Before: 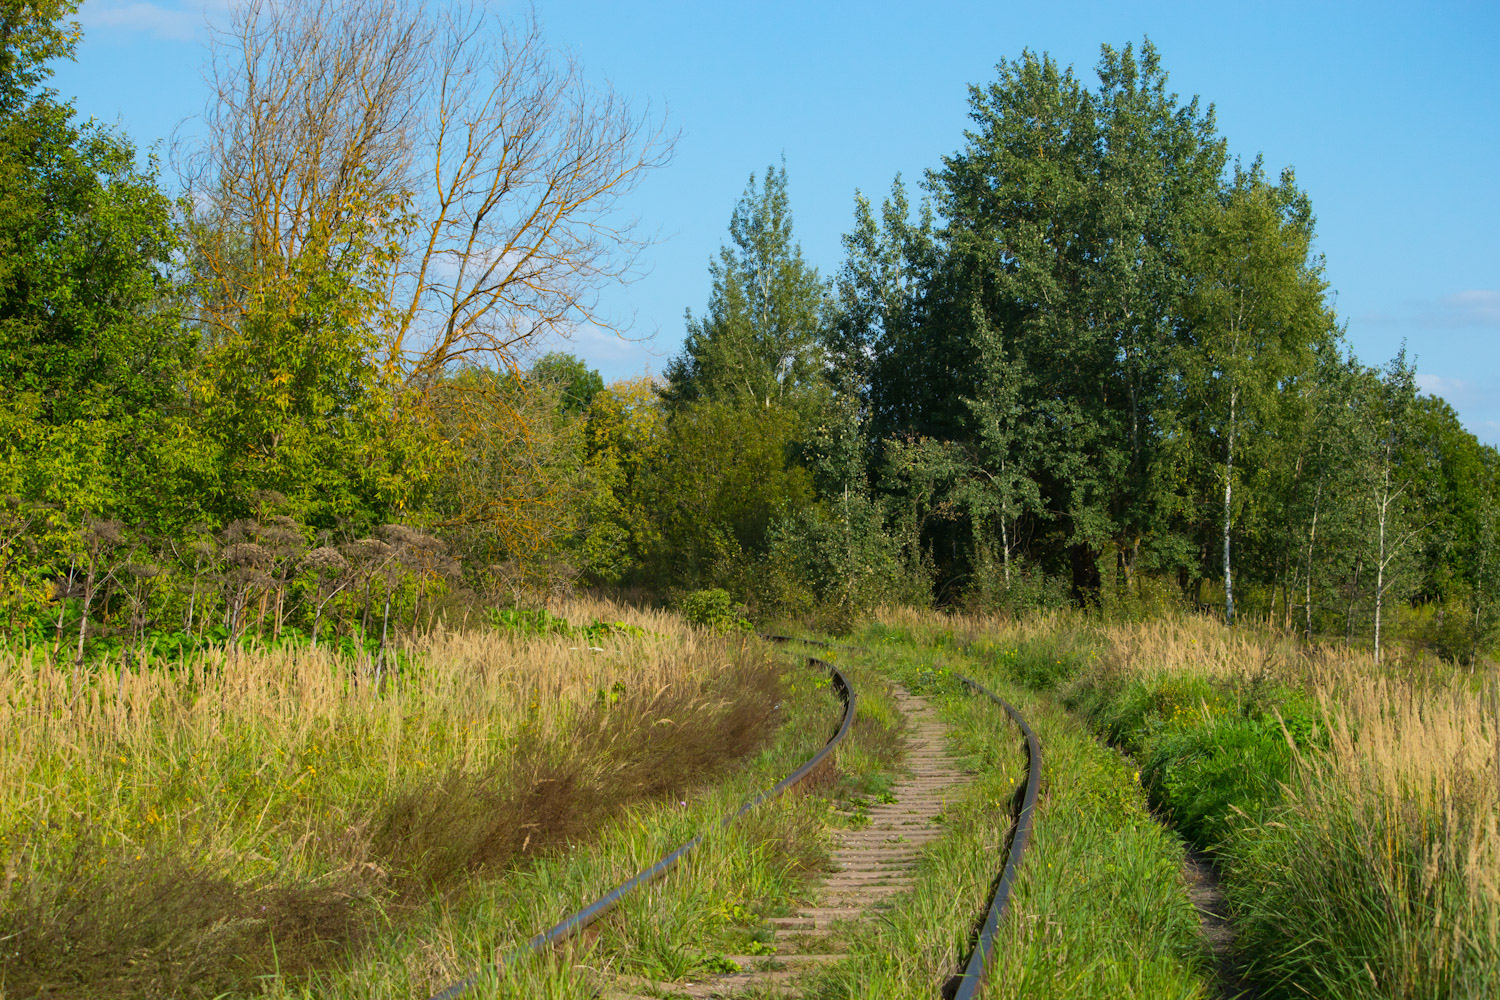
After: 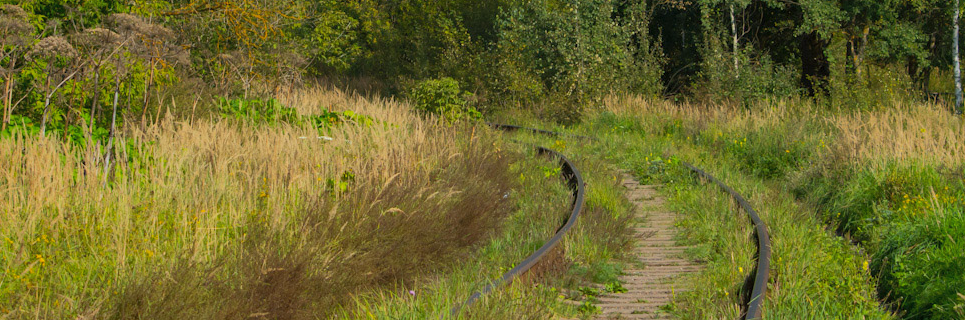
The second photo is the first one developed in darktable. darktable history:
shadows and highlights: shadows 40, highlights -60
crop: left 18.091%, top 51.13%, right 17.525%, bottom 16.85%
